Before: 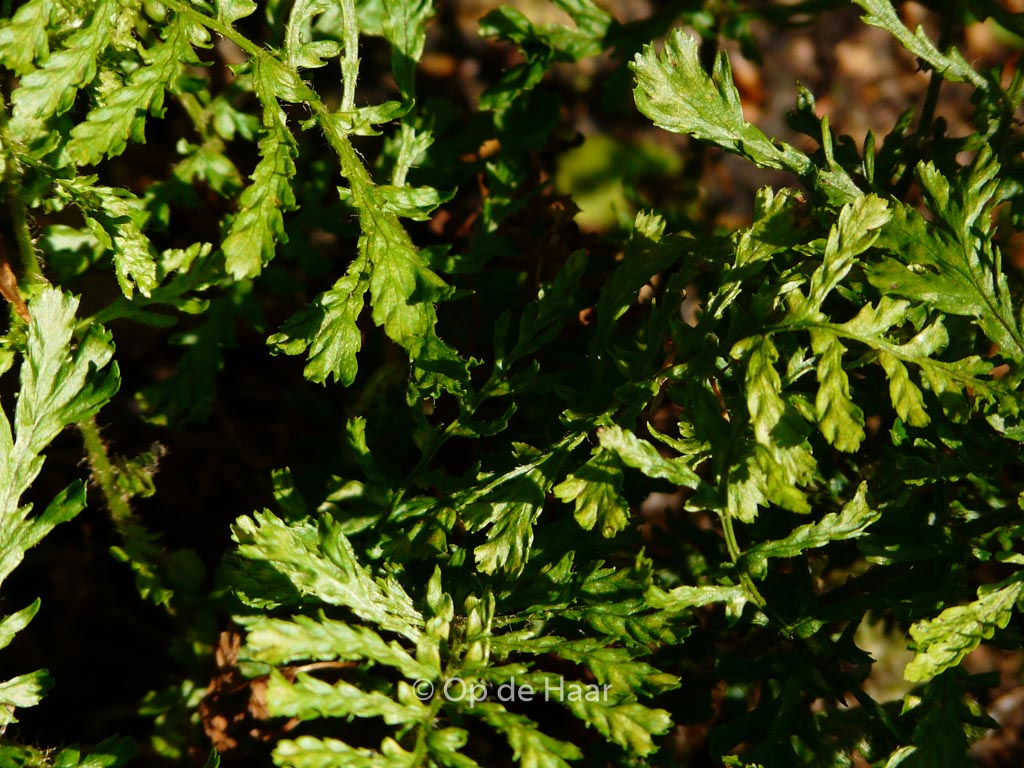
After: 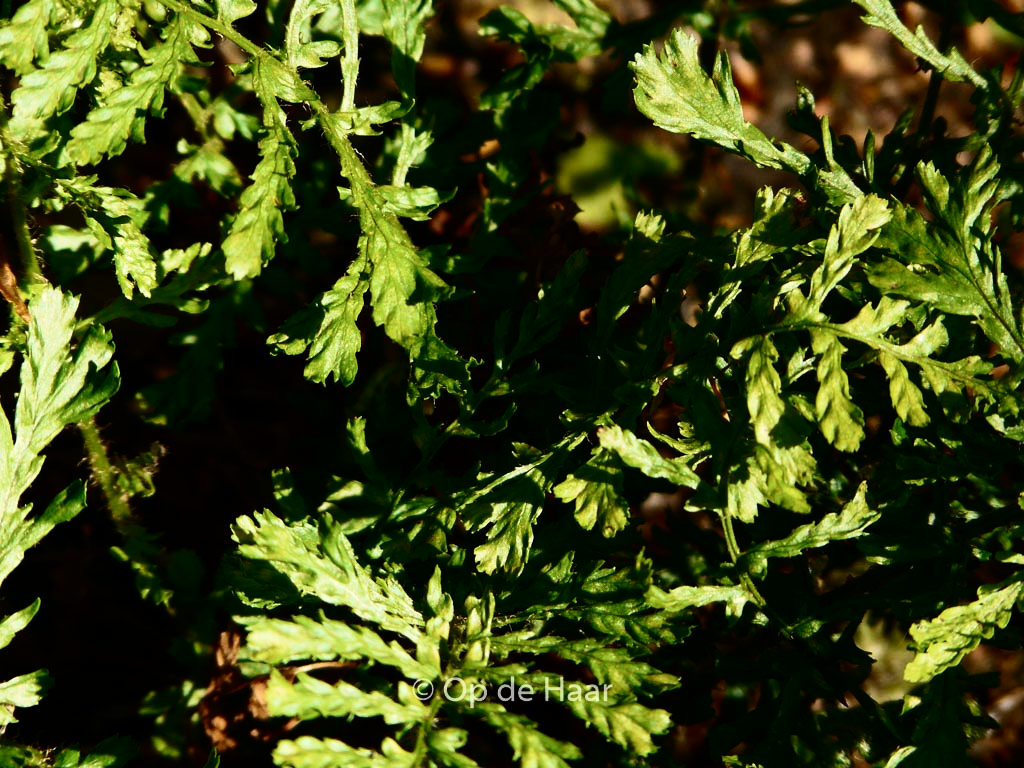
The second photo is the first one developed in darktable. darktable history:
velvia: strength 24.47%
contrast brightness saturation: contrast 0.275
